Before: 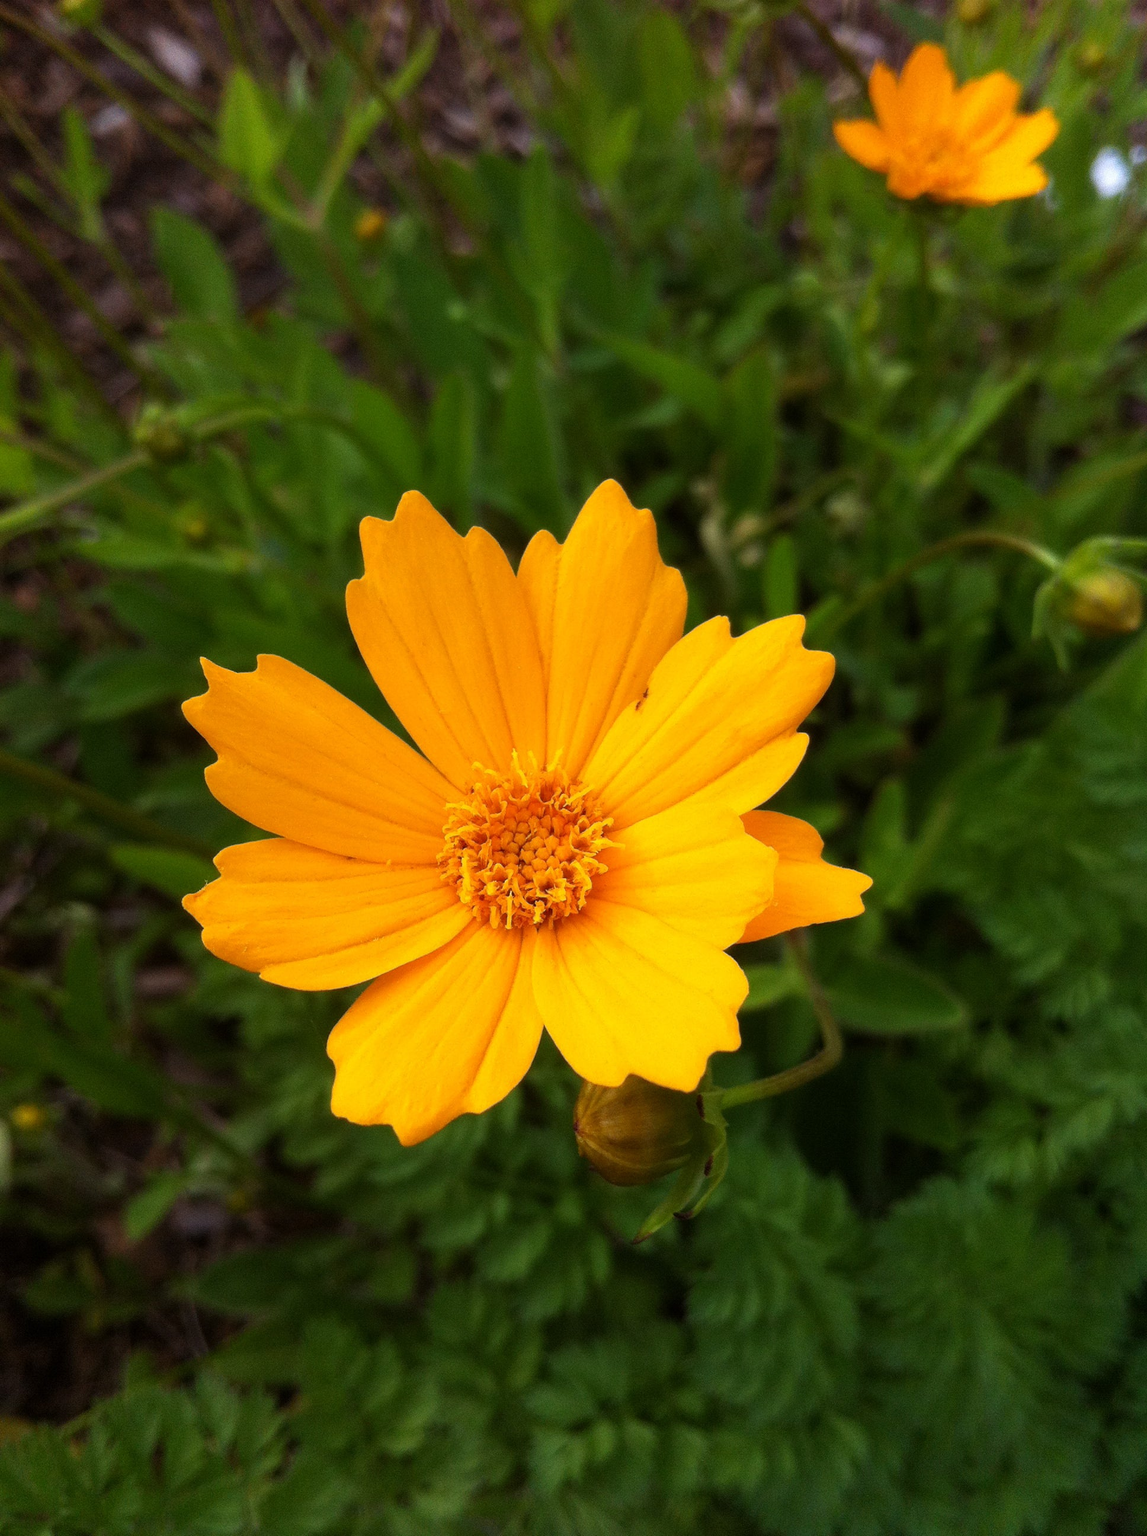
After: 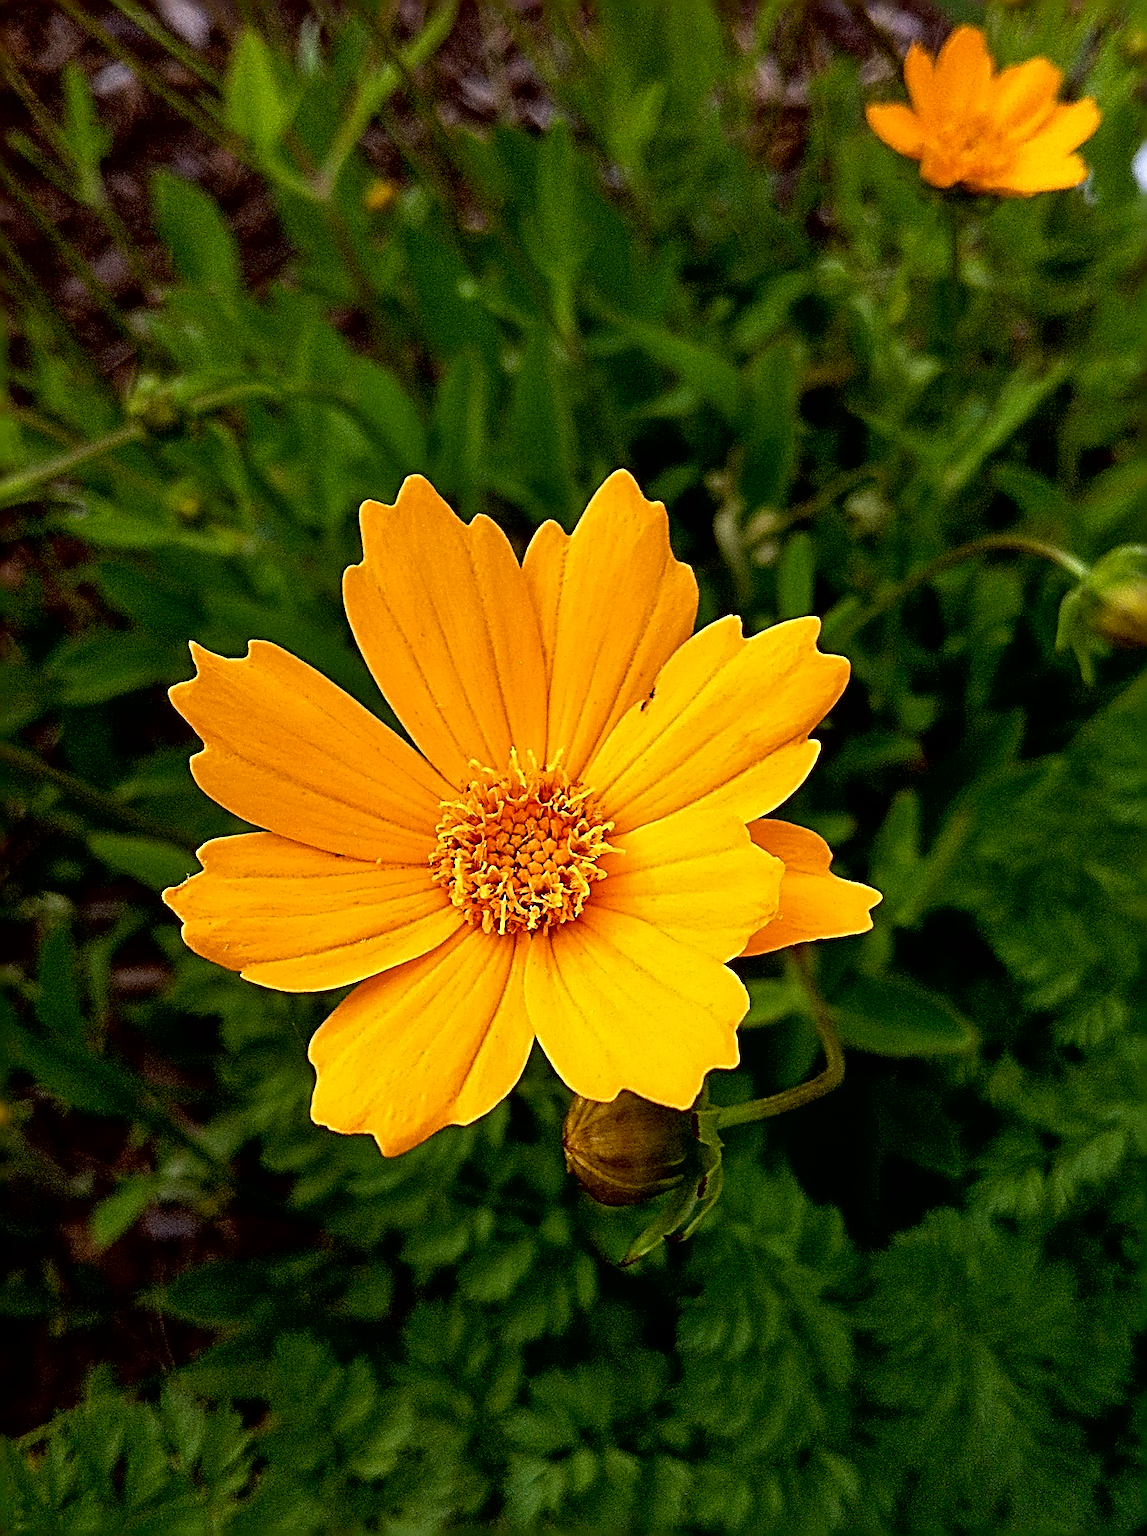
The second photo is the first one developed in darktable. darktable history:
exposure: black level correction 0.012, compensate highlight preservation false
crop and rotate: angle -1.8°
local contrast: mode bilateral grid, contrast 20, coarseness 50, detail 132%, midtone range 0.2
sharpen: radius 4.024, amount 1.993
